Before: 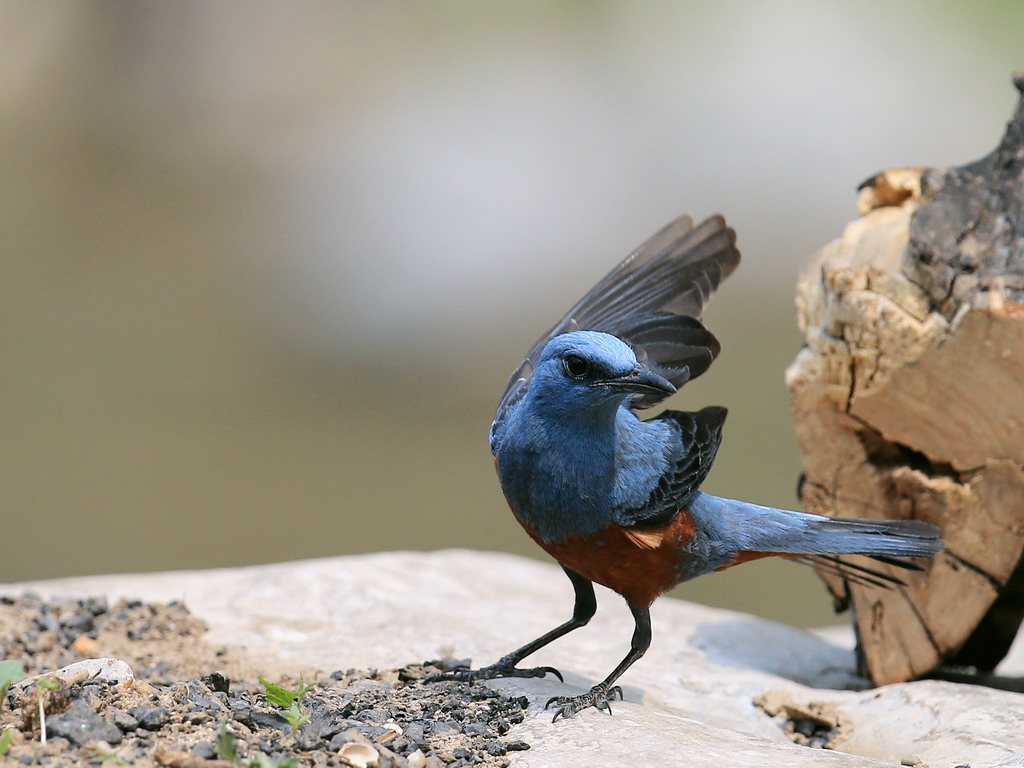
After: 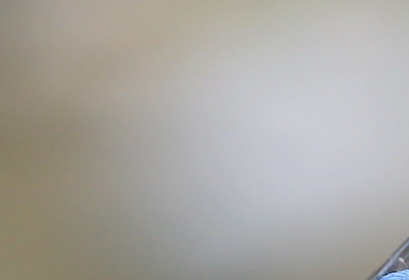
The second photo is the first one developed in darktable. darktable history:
crop: left 15.452%, top 5.459%, right 43.956%, bottom 56.62%
rotate and perspective: rotation -1.32°, lens shift (horizontal) -0.031, crop left 0.015, crop right 0.985, crop top 0.047, crop bottom 0.982
